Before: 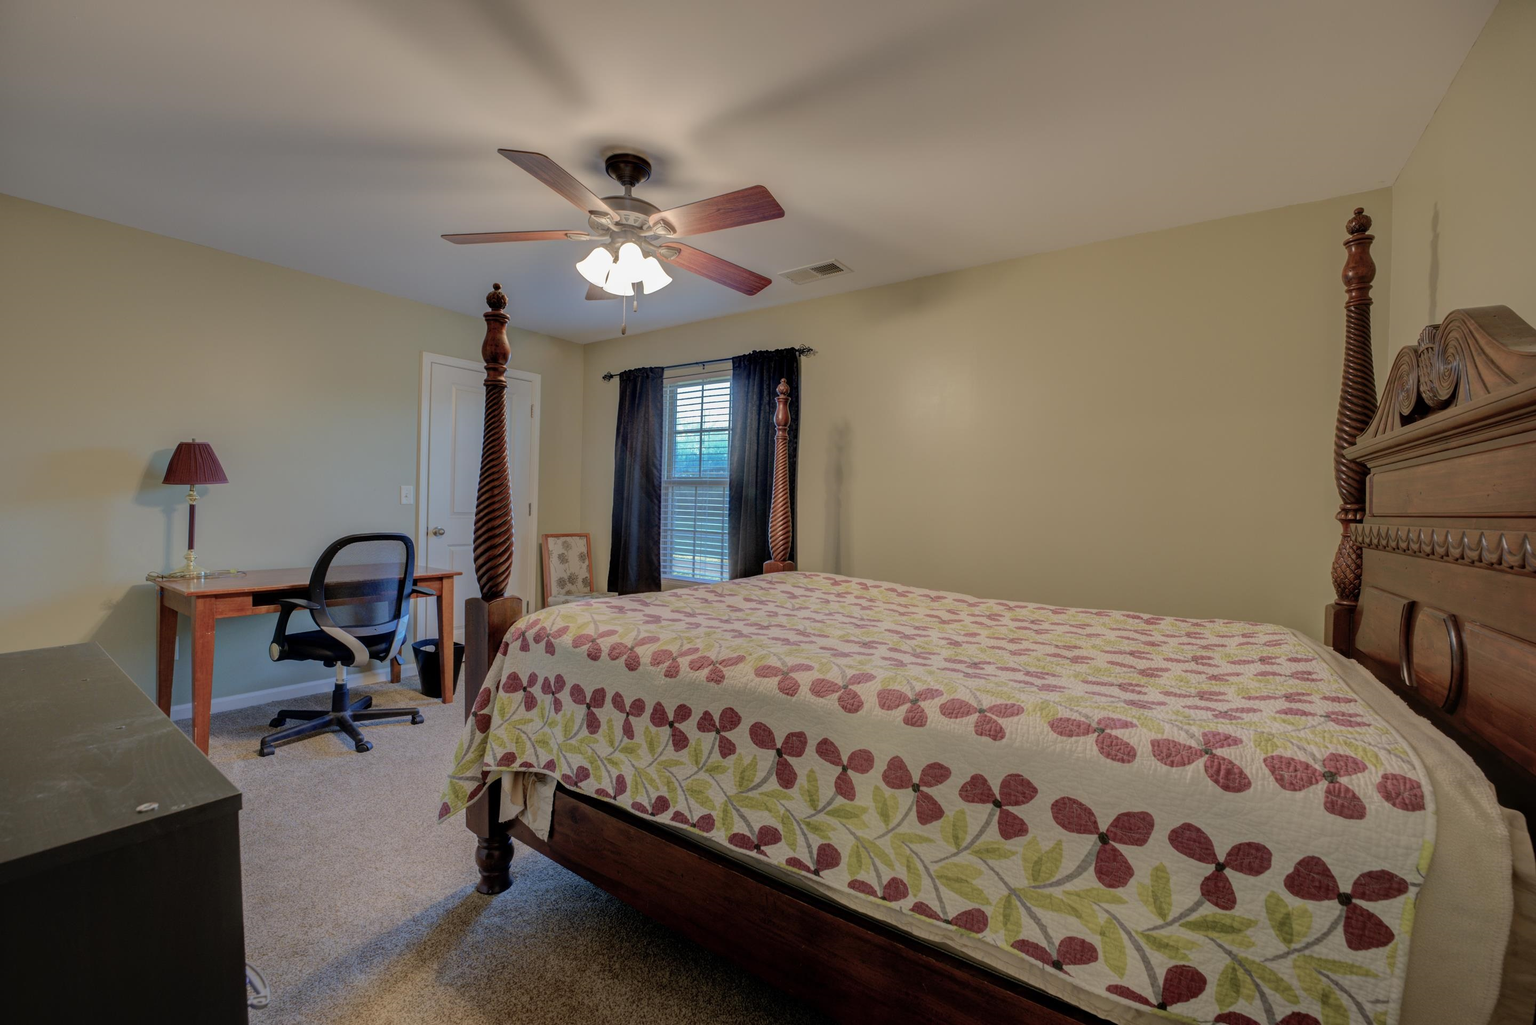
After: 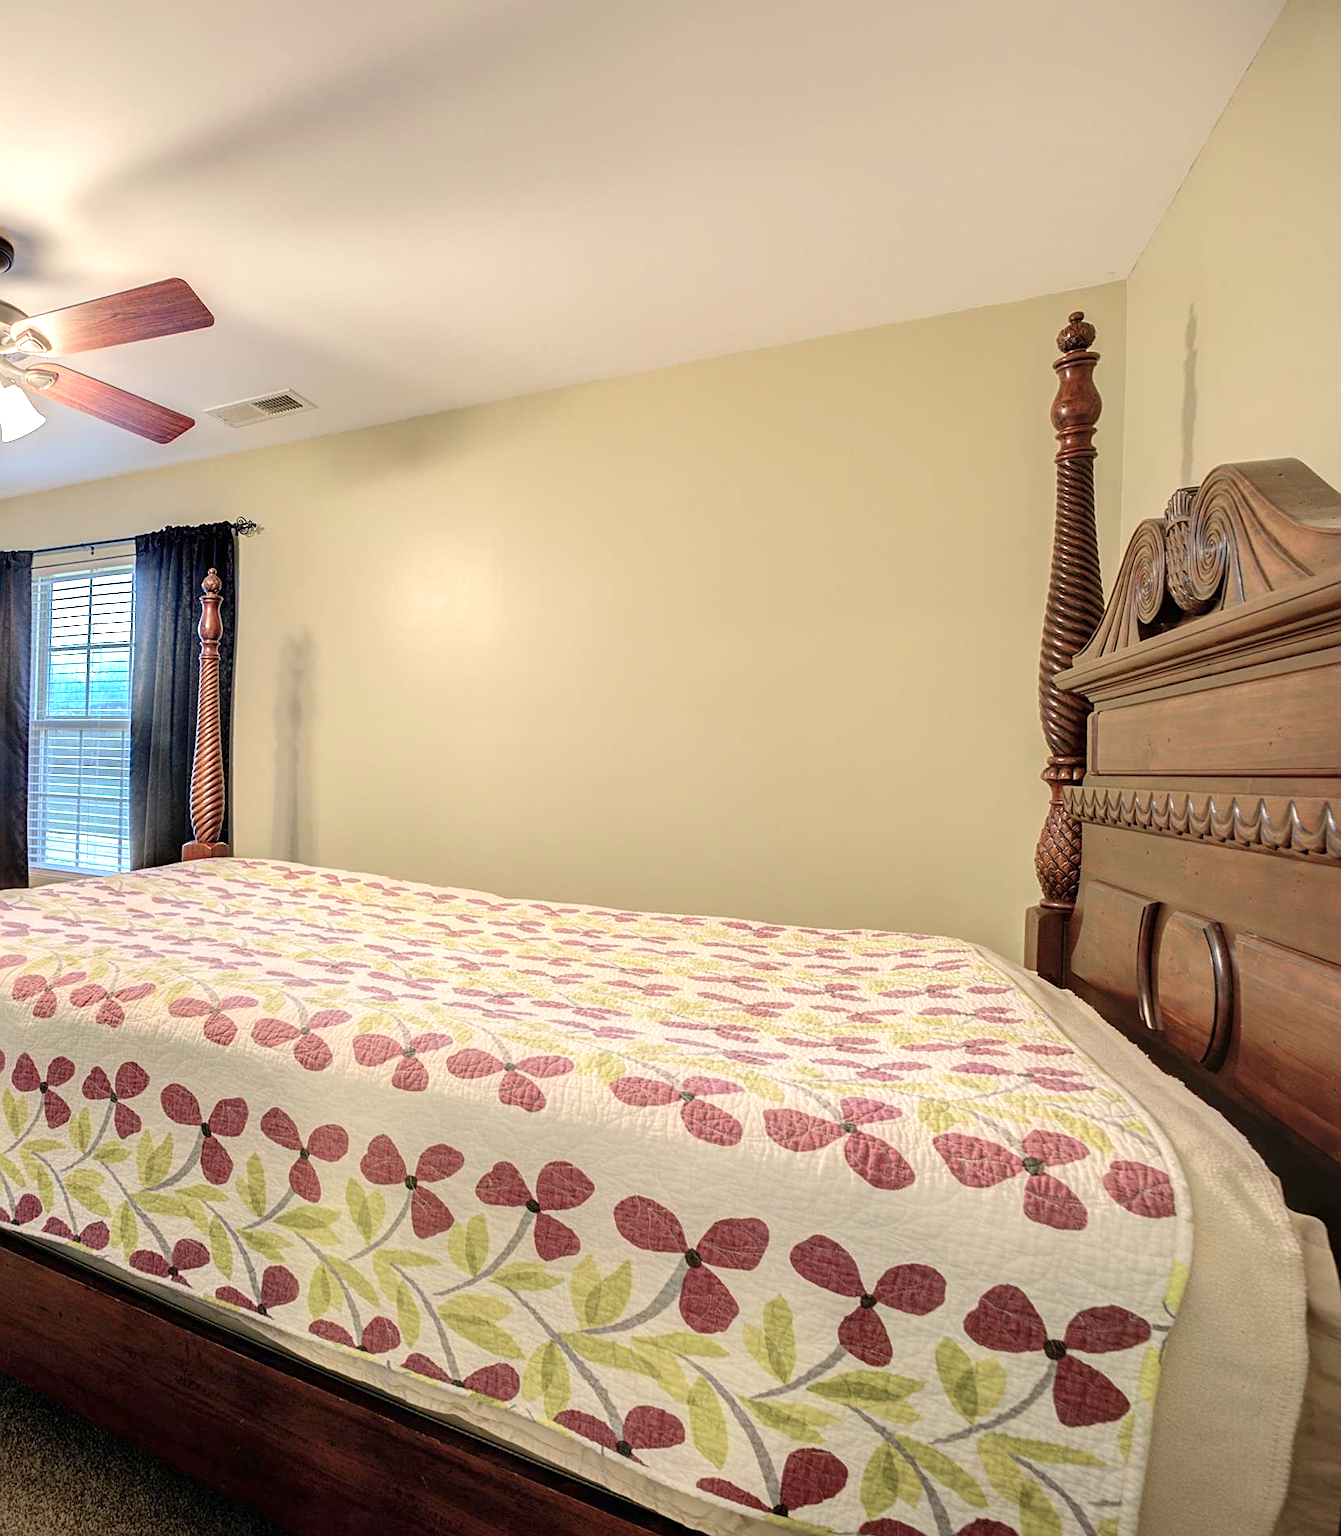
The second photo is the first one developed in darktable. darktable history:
crop: left 41.826%
exposure: black level correction 0, exposure 1.282 EV, compensate exposure bias true, compensate highlight preservation false
sharpen: on, module defaults
